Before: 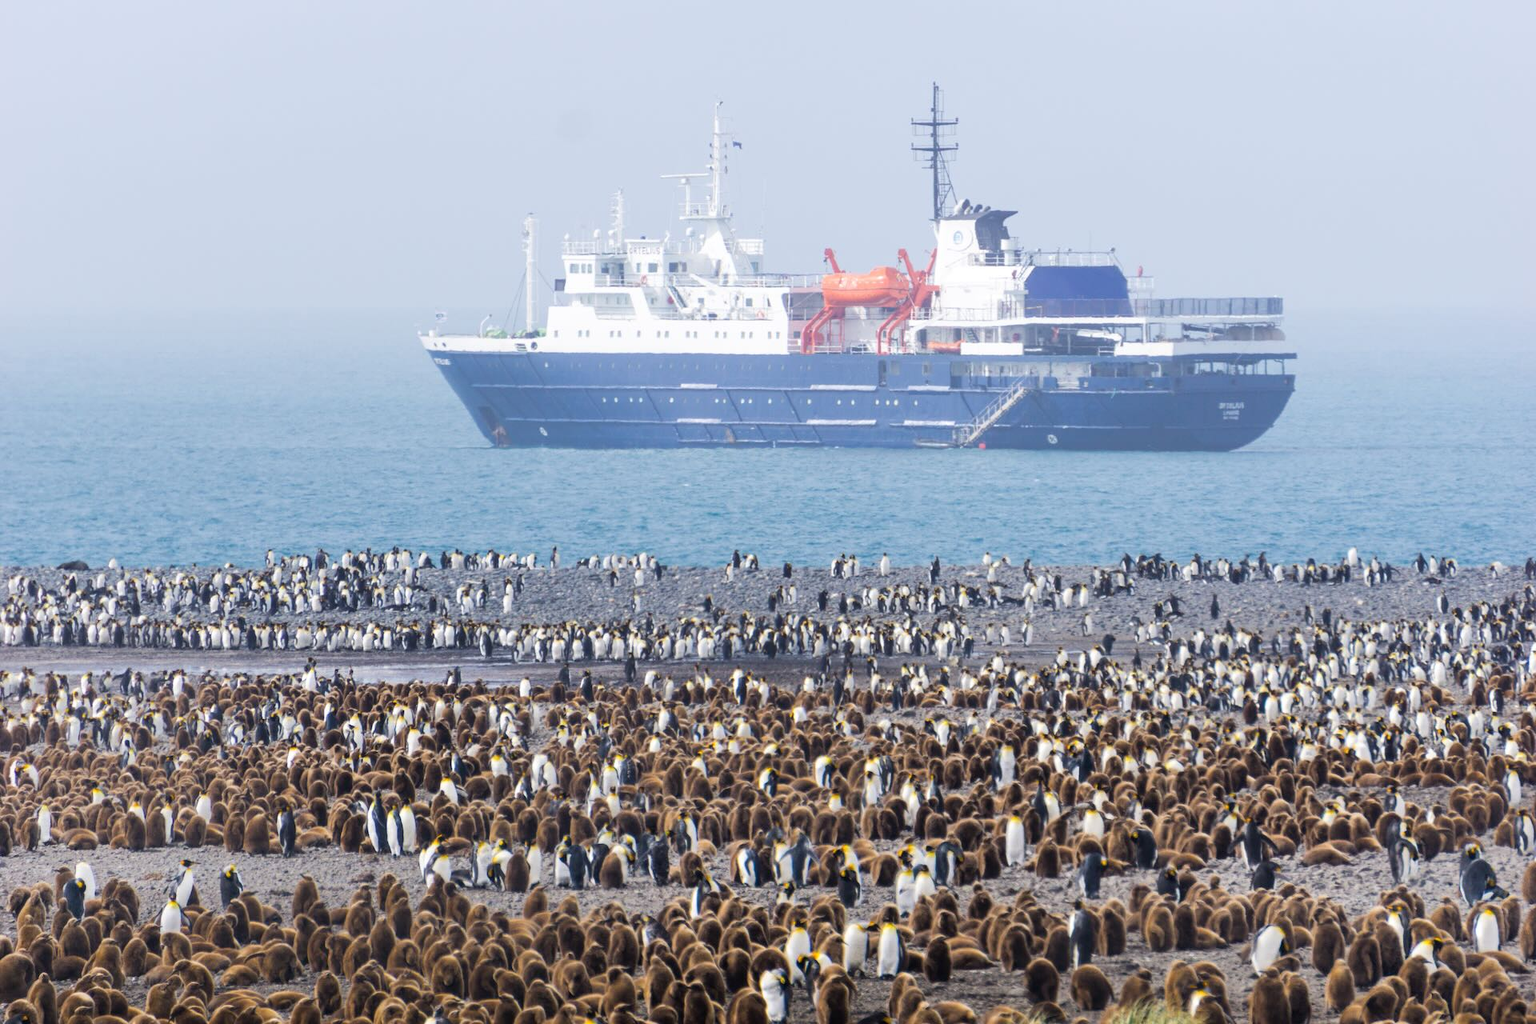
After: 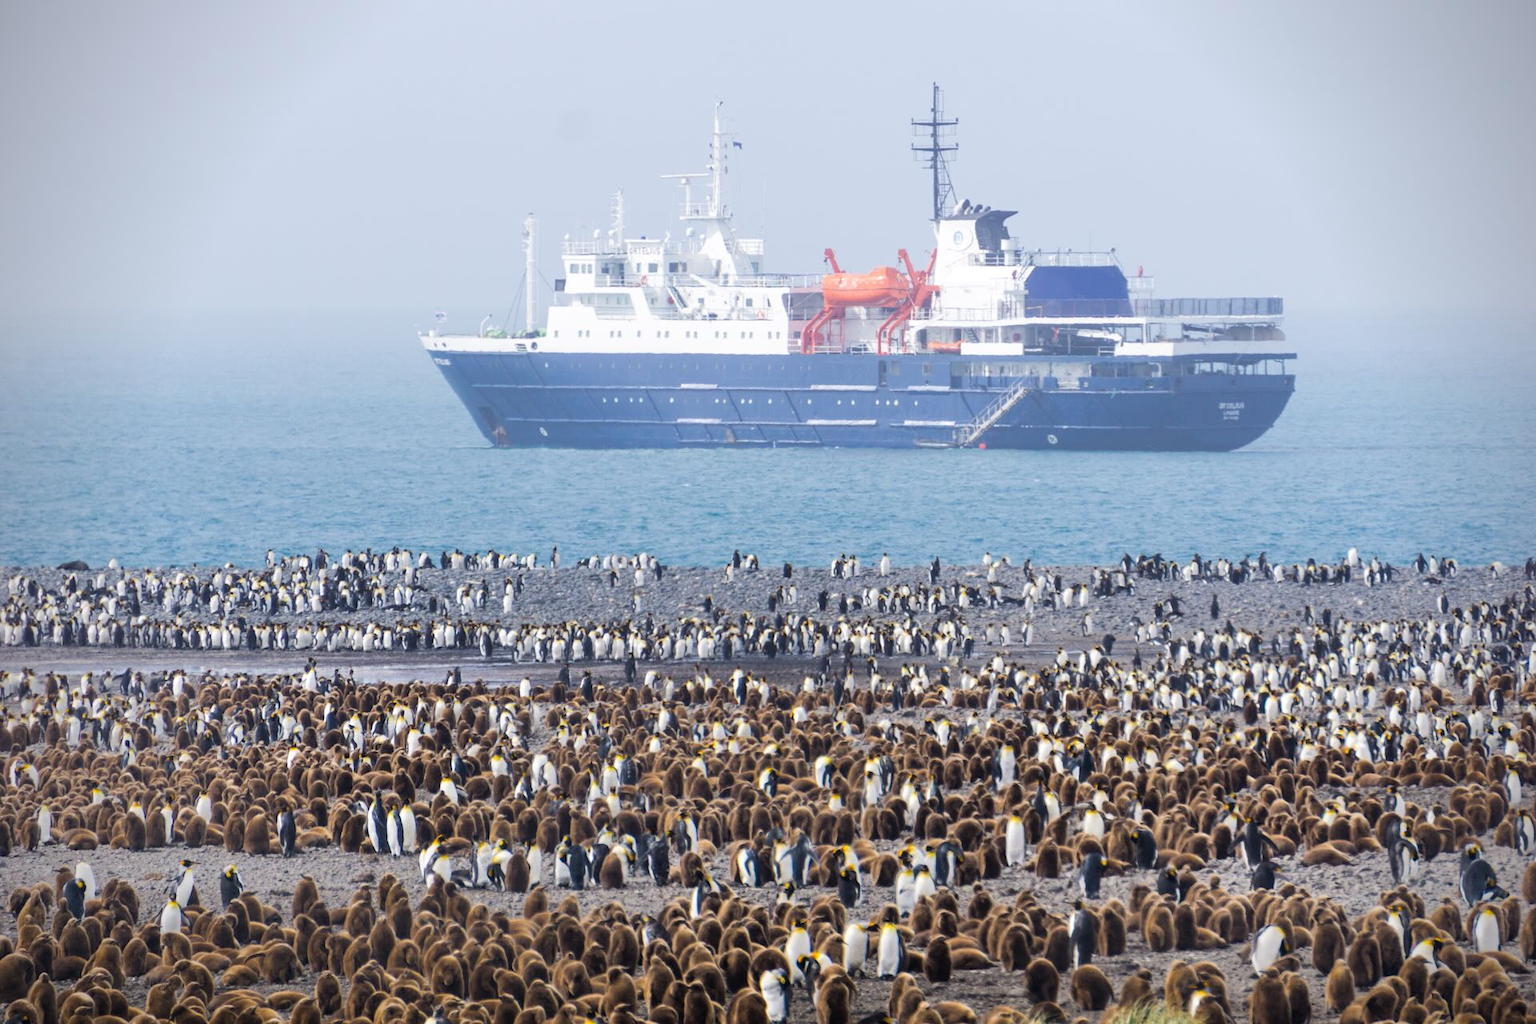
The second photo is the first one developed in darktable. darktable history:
vignetting: brightness -0.596, saturation 0
